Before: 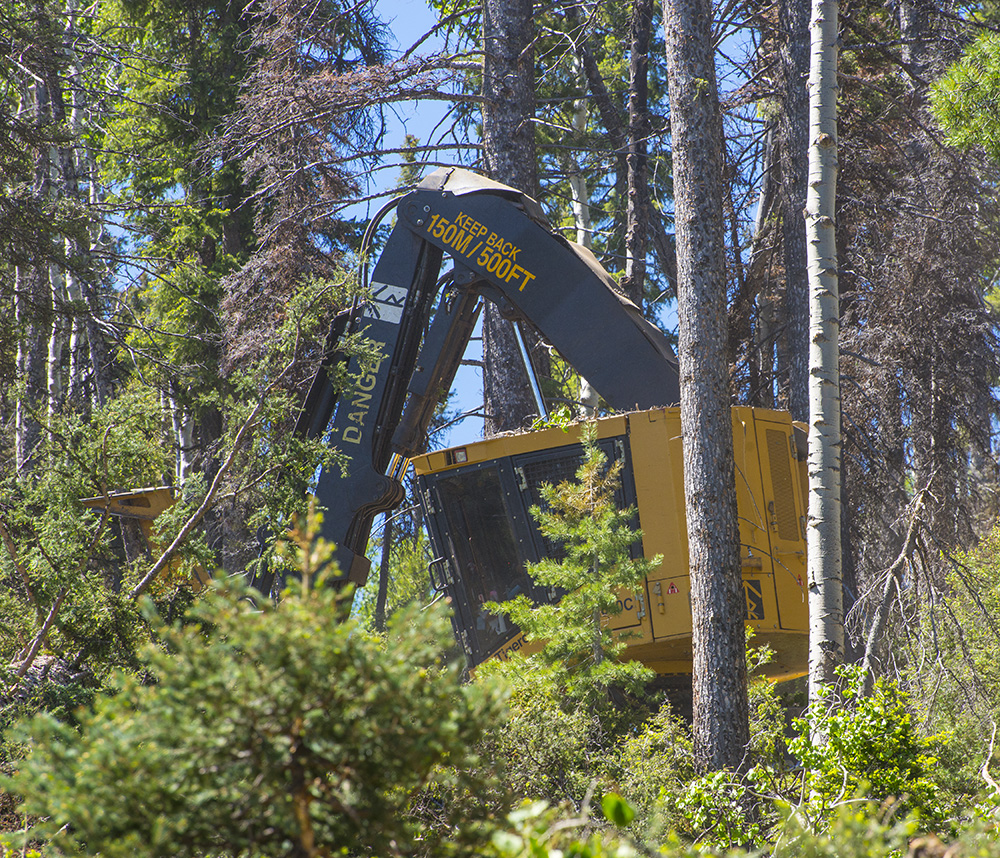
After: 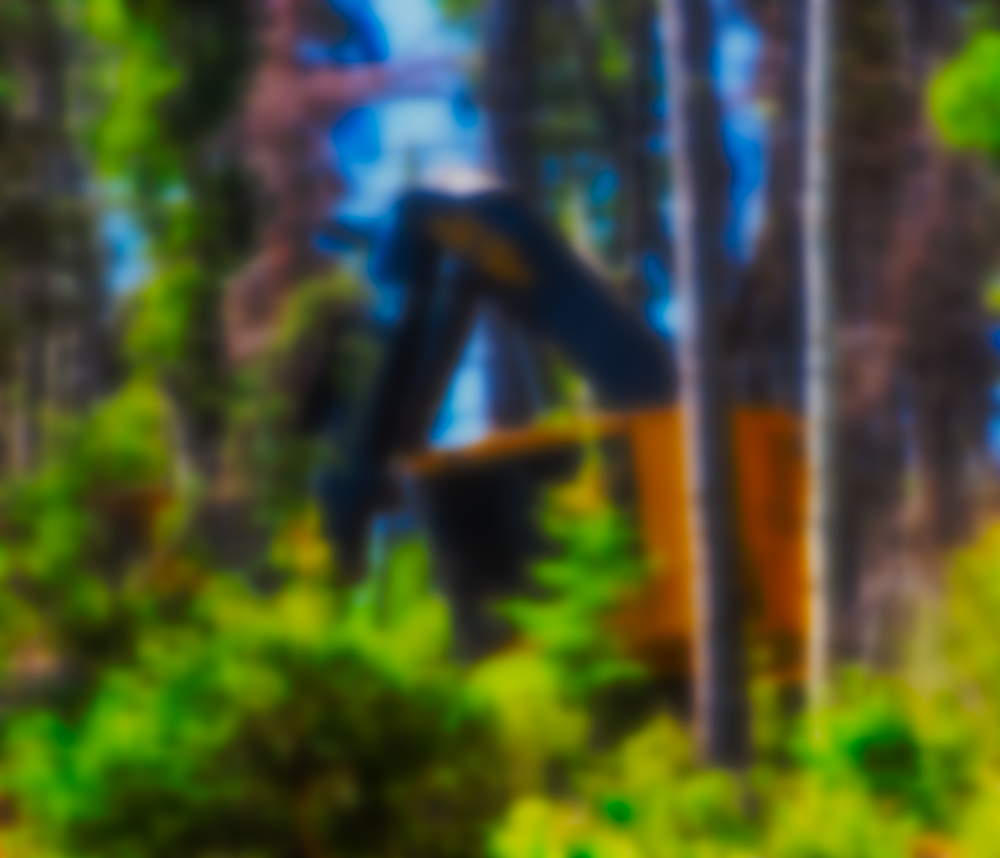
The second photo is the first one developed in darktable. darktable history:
lowpass: on, module defaults
tone curve: curves: ch0 [(0, 0) (0.003, 0.006) (0.011, 0.006) (0.025, 0.008) (0.044, 0.014) (0.069, 0.02) (0.1, 0.025) (0.136, 0.037) (0.177, 0.053) (0.224, 0.086) (0.277, 0.13) (0.335, 0.189) (0.399, 0.253) (0.468, 0.375) (0.543, 0.521) (0.623, 0.671) (0.709, 0.789) (0.801, 0.841) (0.898, 0.889) (1, 1)], preserve colors none
contrast brightness saturation: saturation 0.5
filmic rgb: black relative exposure -7.65 EV, white relative exposure 4.56 EV, hardness 3.61
